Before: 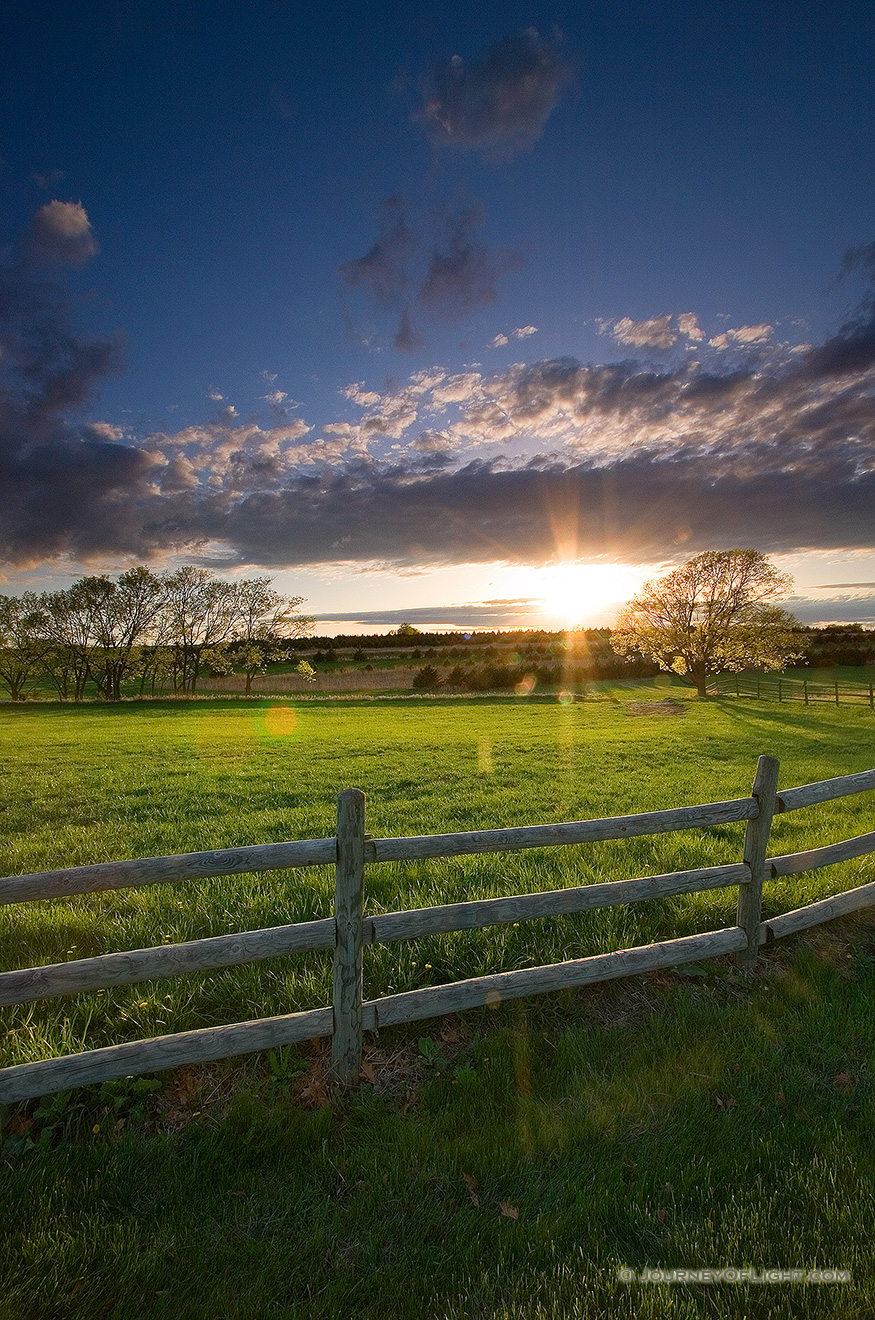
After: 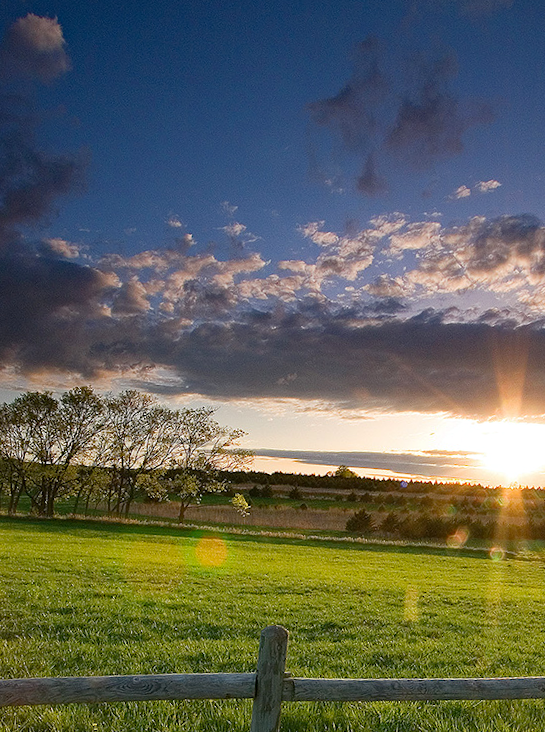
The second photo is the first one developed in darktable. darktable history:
crop and rotate: angle -4.99°, left 2.122%, top 6.945%, right 27.566%, bottom 30.519%
haze removal: compatibility mode true, adaptive false
